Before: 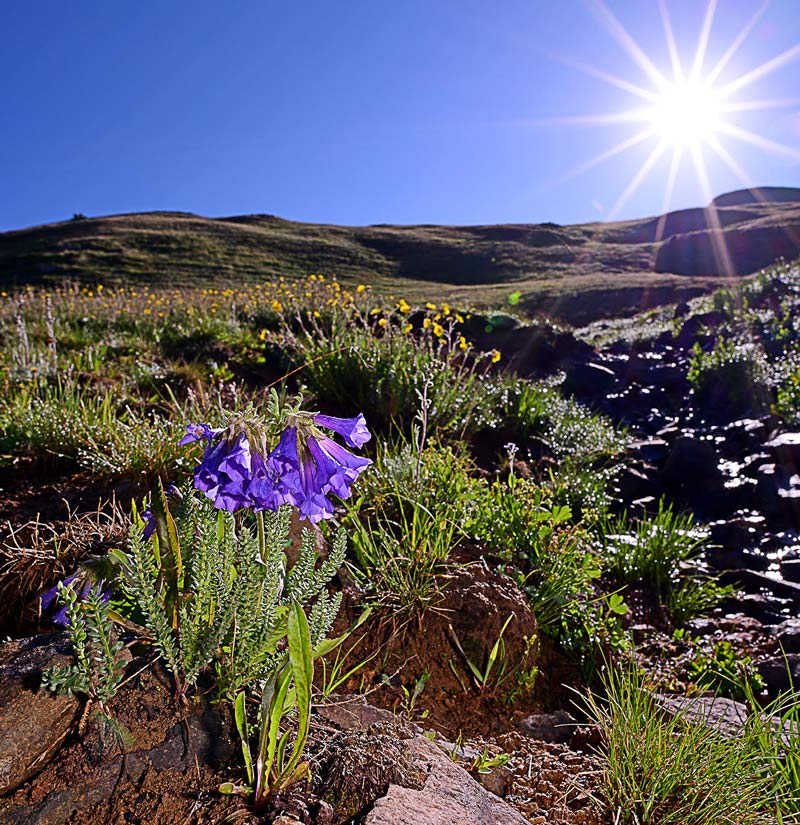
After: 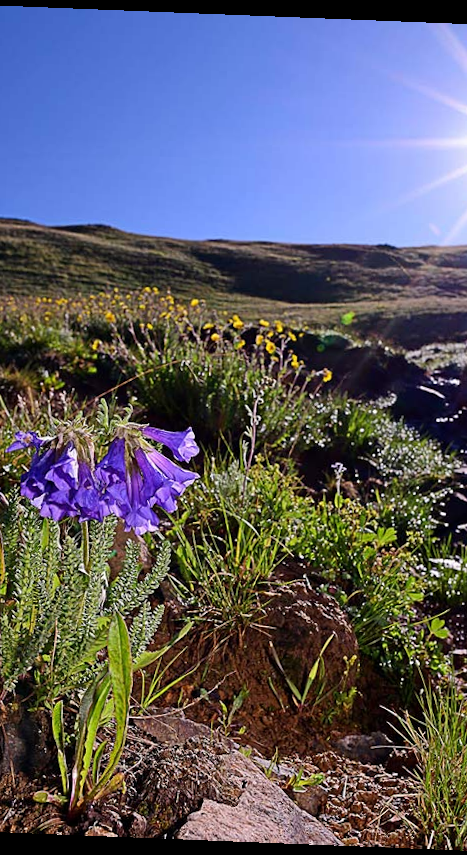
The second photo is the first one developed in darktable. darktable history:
rotate and perspective: rotation 2.27°, automatic cropping off
crop and rotate: left 22.516%, right 21.234%
